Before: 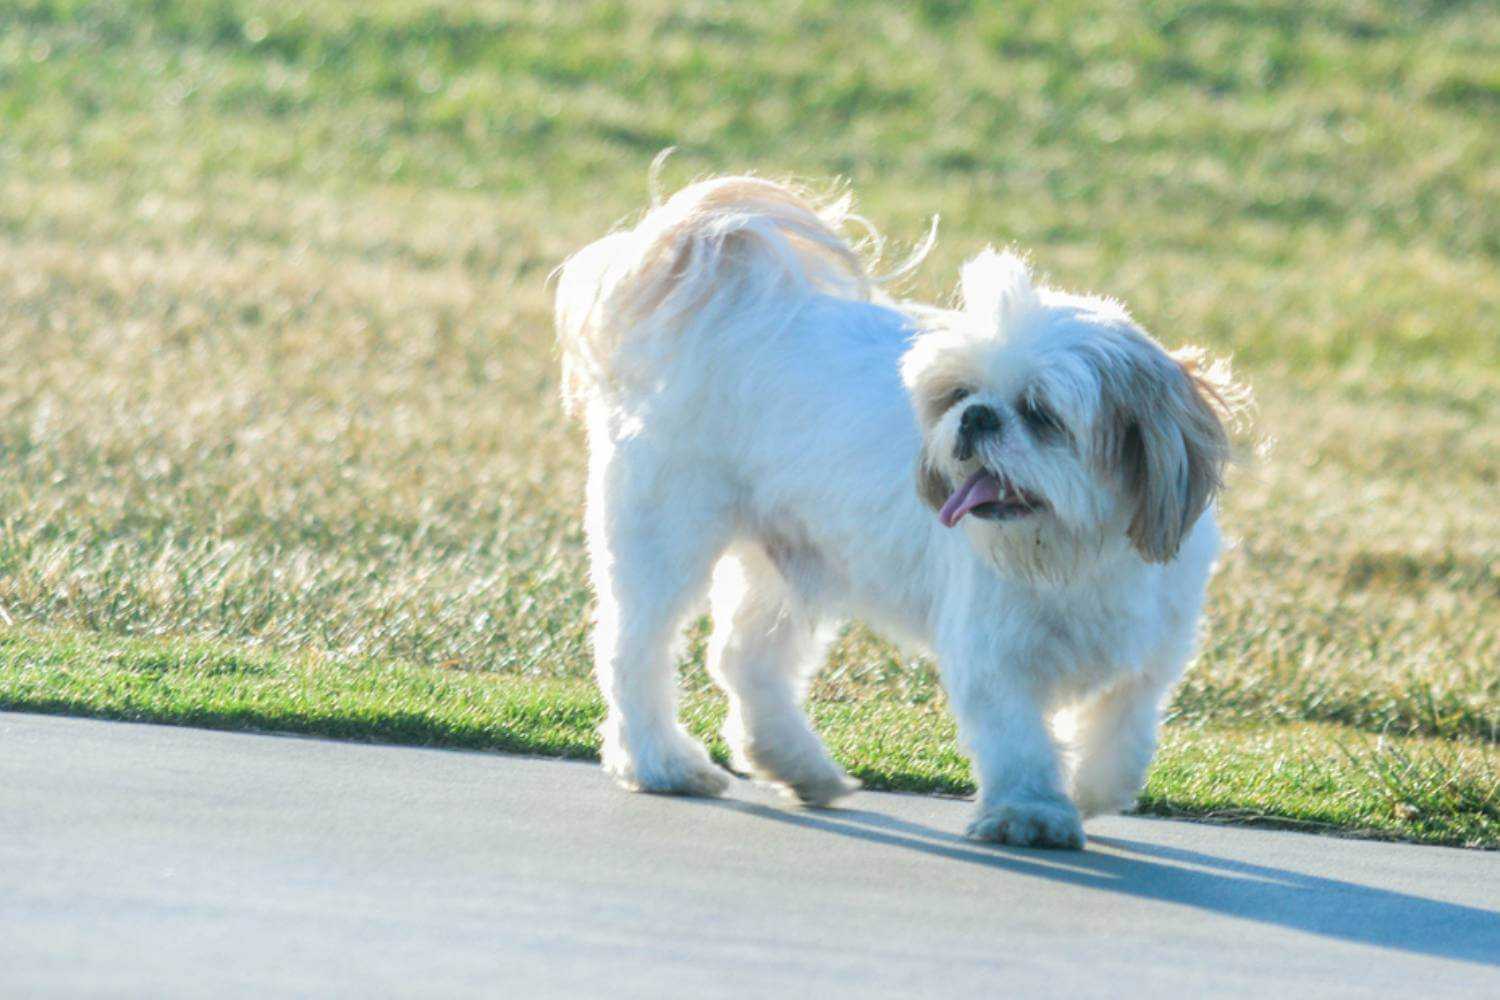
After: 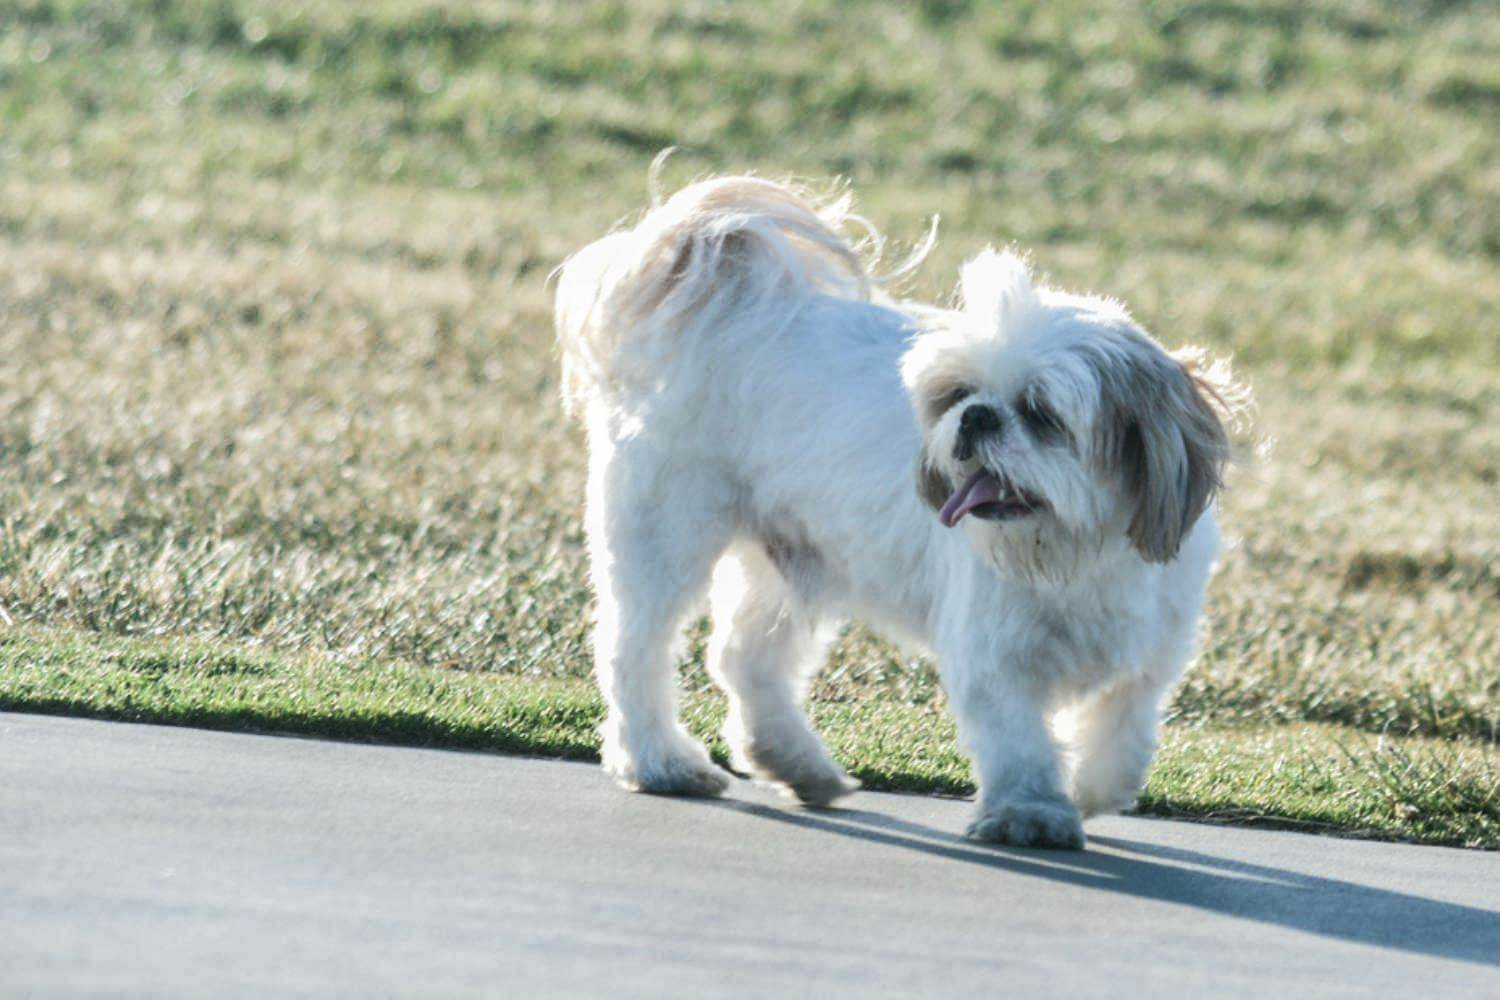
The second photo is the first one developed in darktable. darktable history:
contrast brightness saturation: contrast 0.15, brightness -0.01, saturation 0.1
shadows and highlights: low approximation 0.01, soften with gaussian
color correction: saturation 0.57
